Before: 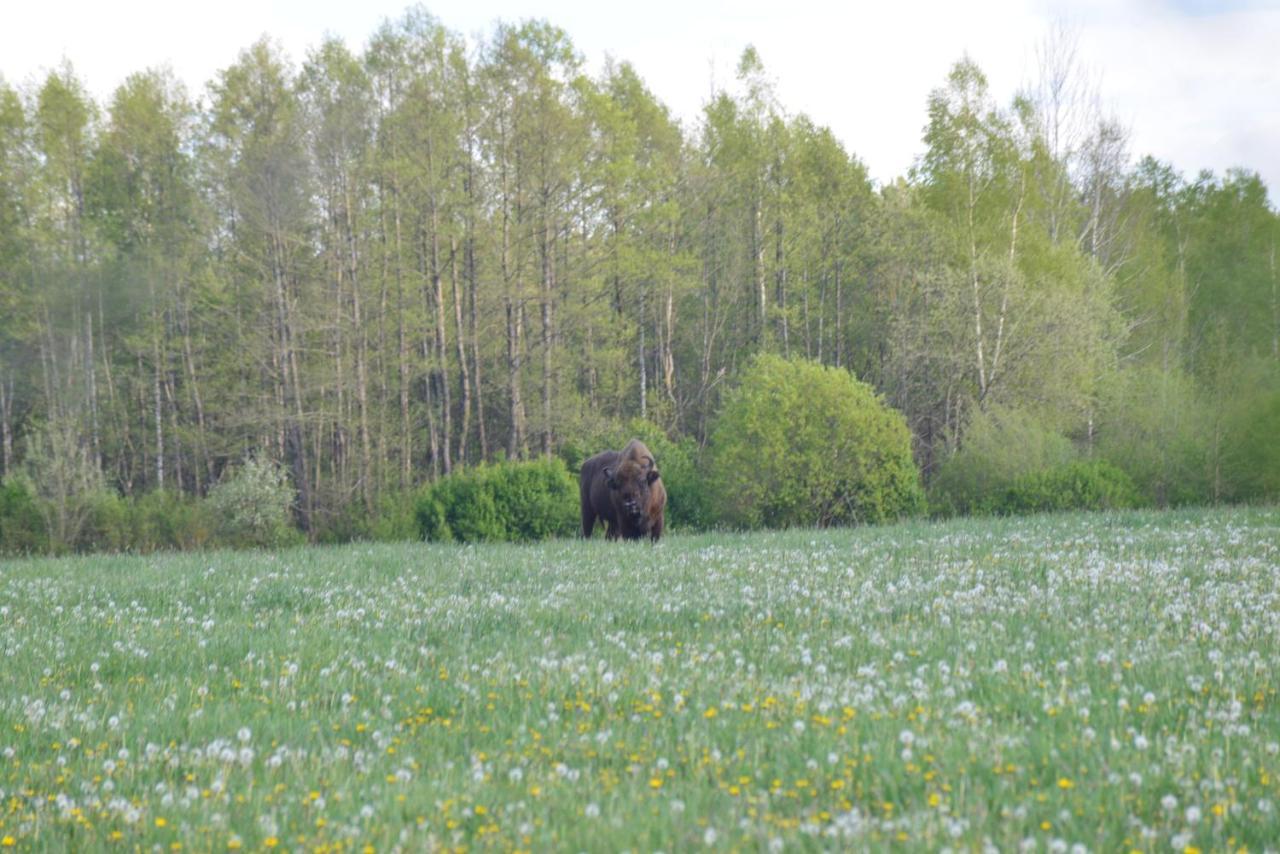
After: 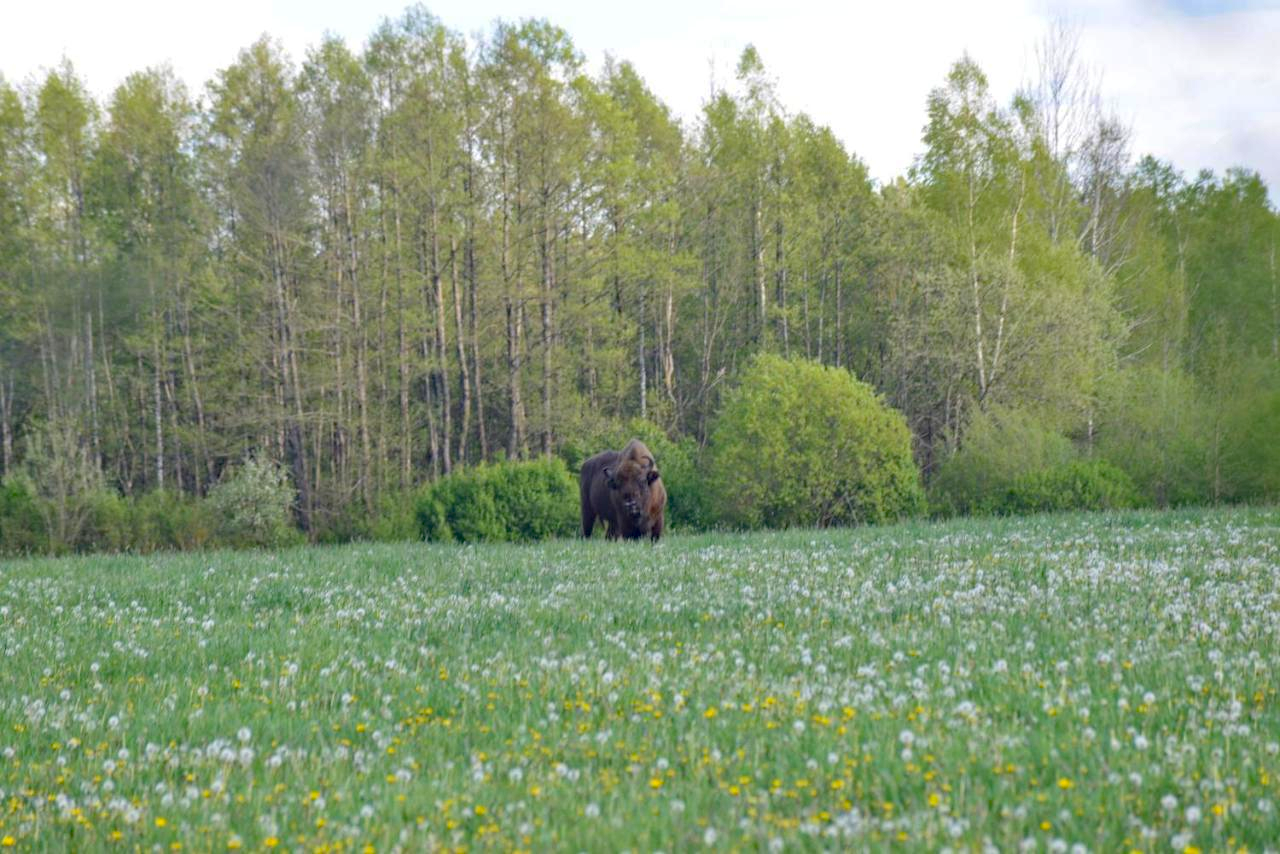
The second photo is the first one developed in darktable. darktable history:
haze removal: strength 0.4, distance 0.22, compatibility mode true, adaptive false | blend: blend mode normal, opacity 85%; mask: uniform (no mask)
